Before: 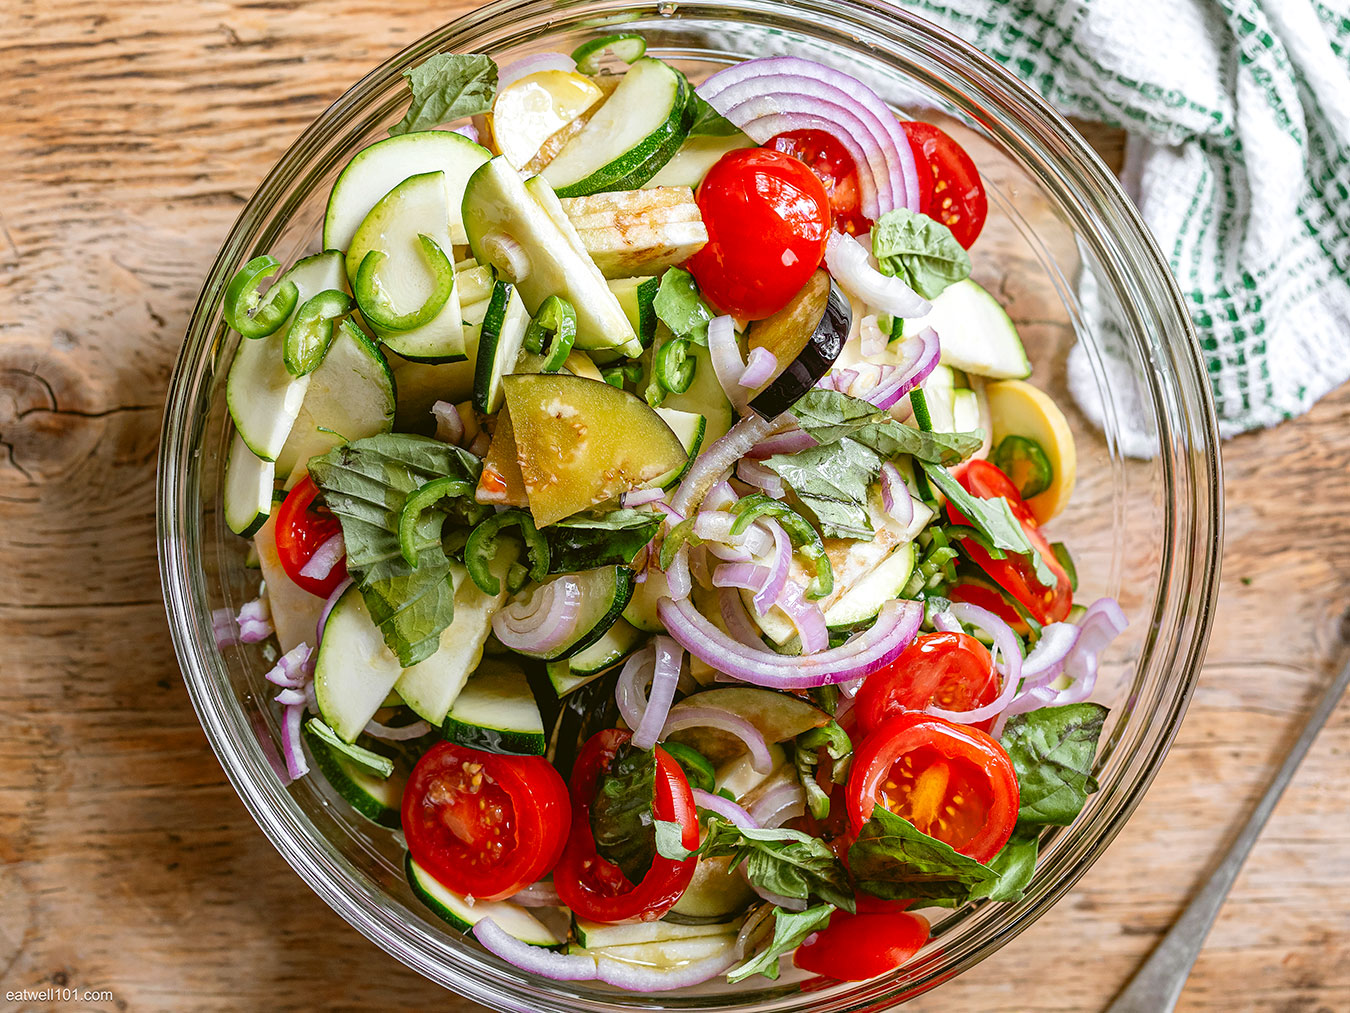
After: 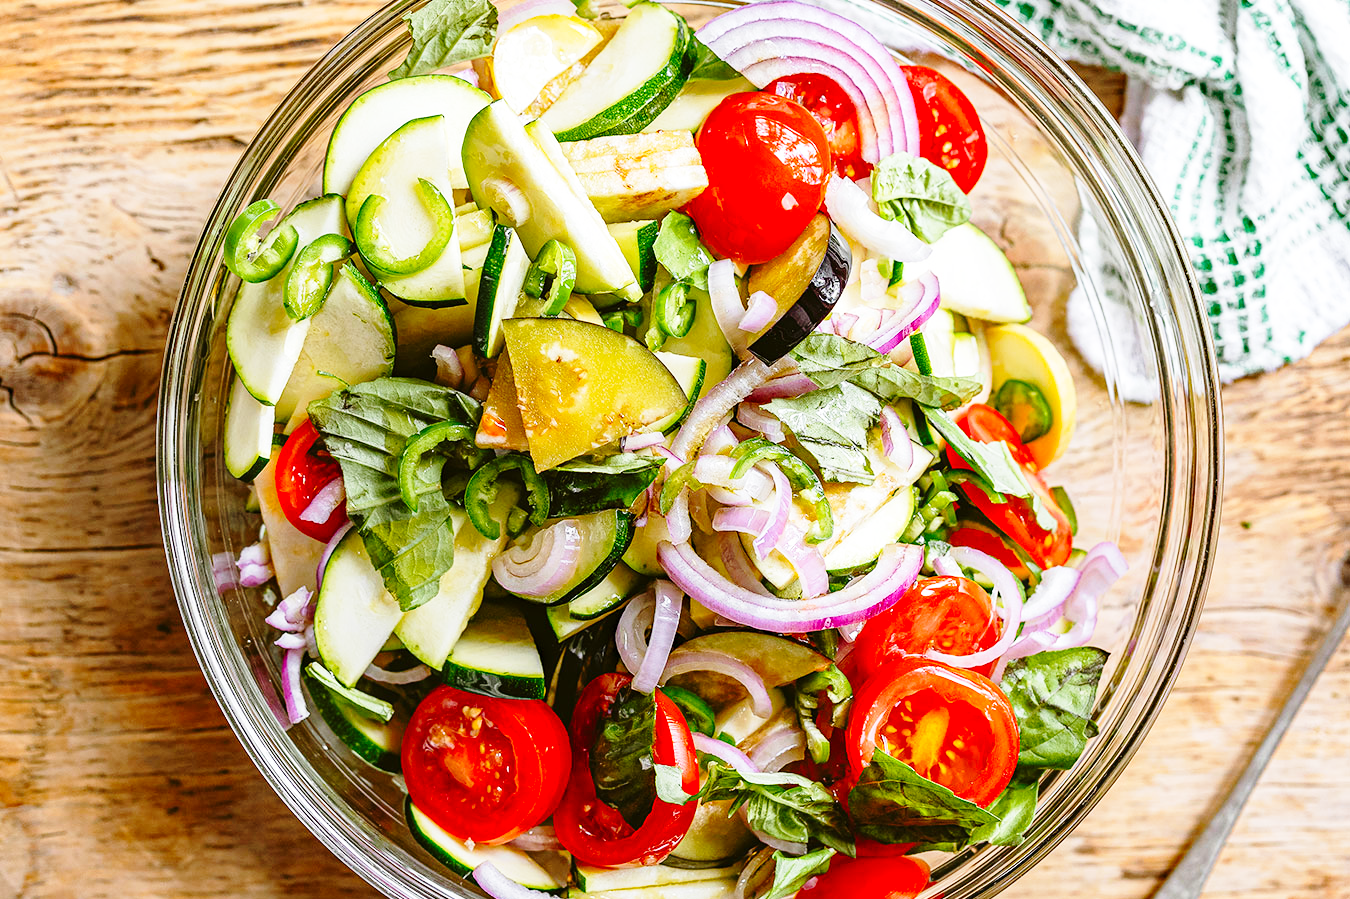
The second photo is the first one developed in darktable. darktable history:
base curve: curves: ch0 [(0, 0) (0.028, 0.03) (0.121, 0.232) (0.46, 0.748) (0.859, 0.968) (1, 1)], preserve colors none
haze removal: compatibility mode true, adaptive false
crop and rotate: top 5.609%, bottom 5.609%
